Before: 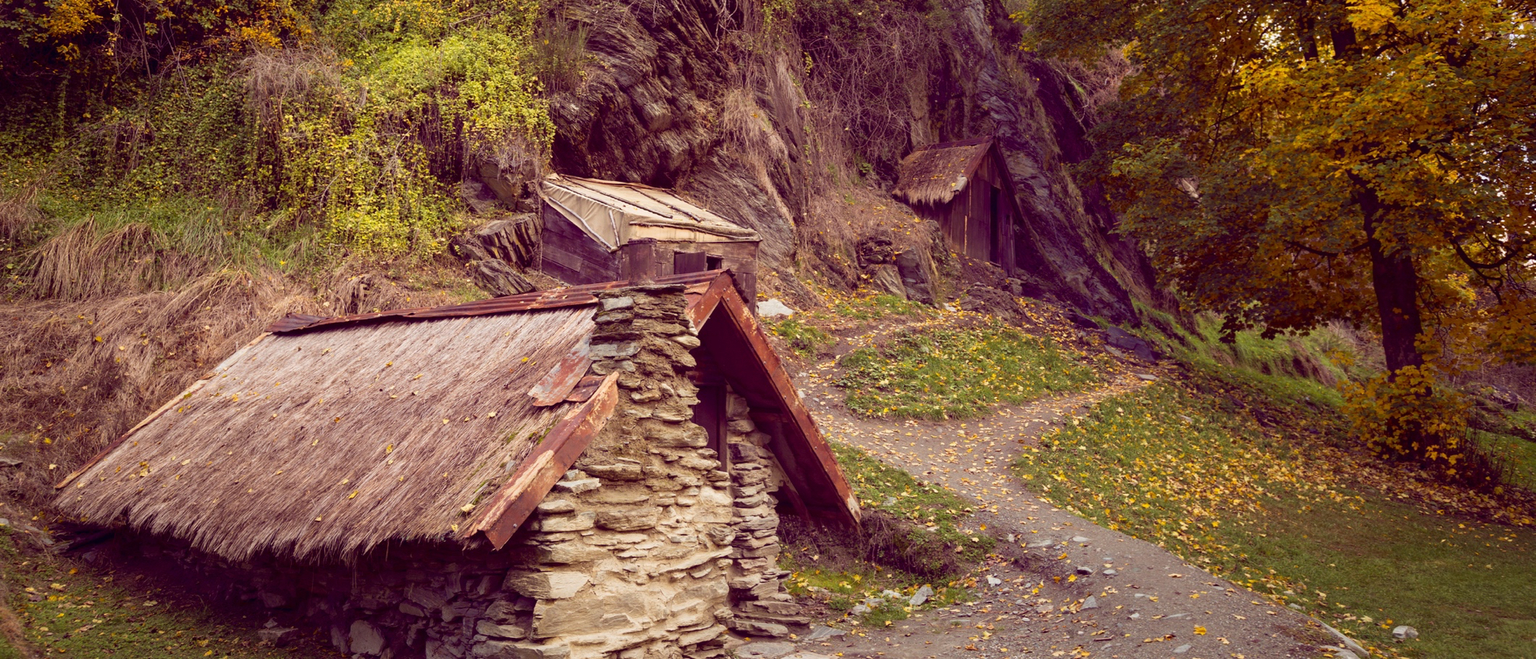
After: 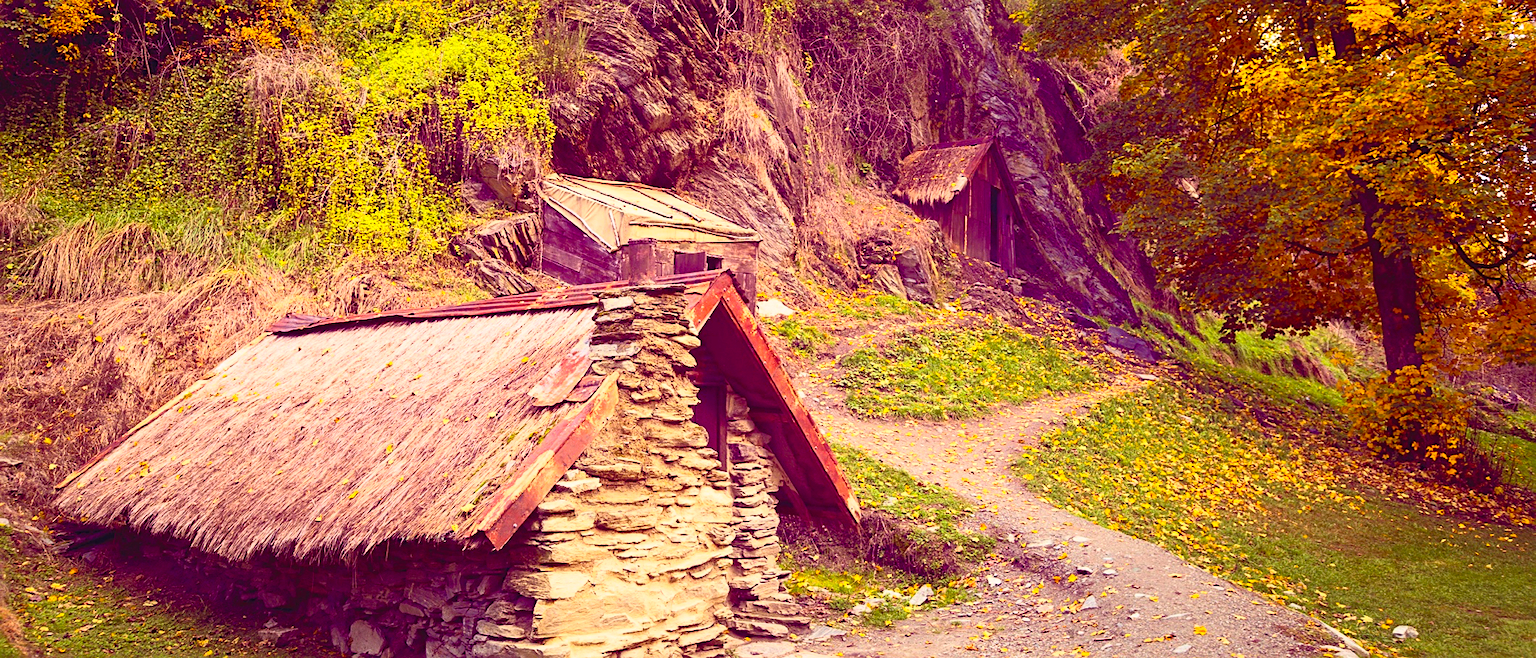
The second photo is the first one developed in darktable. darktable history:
contrast brightness saturation: contrast 0.39, brightness 0.53
color correction: saturation 1.8
sharpen: on, module defaults
